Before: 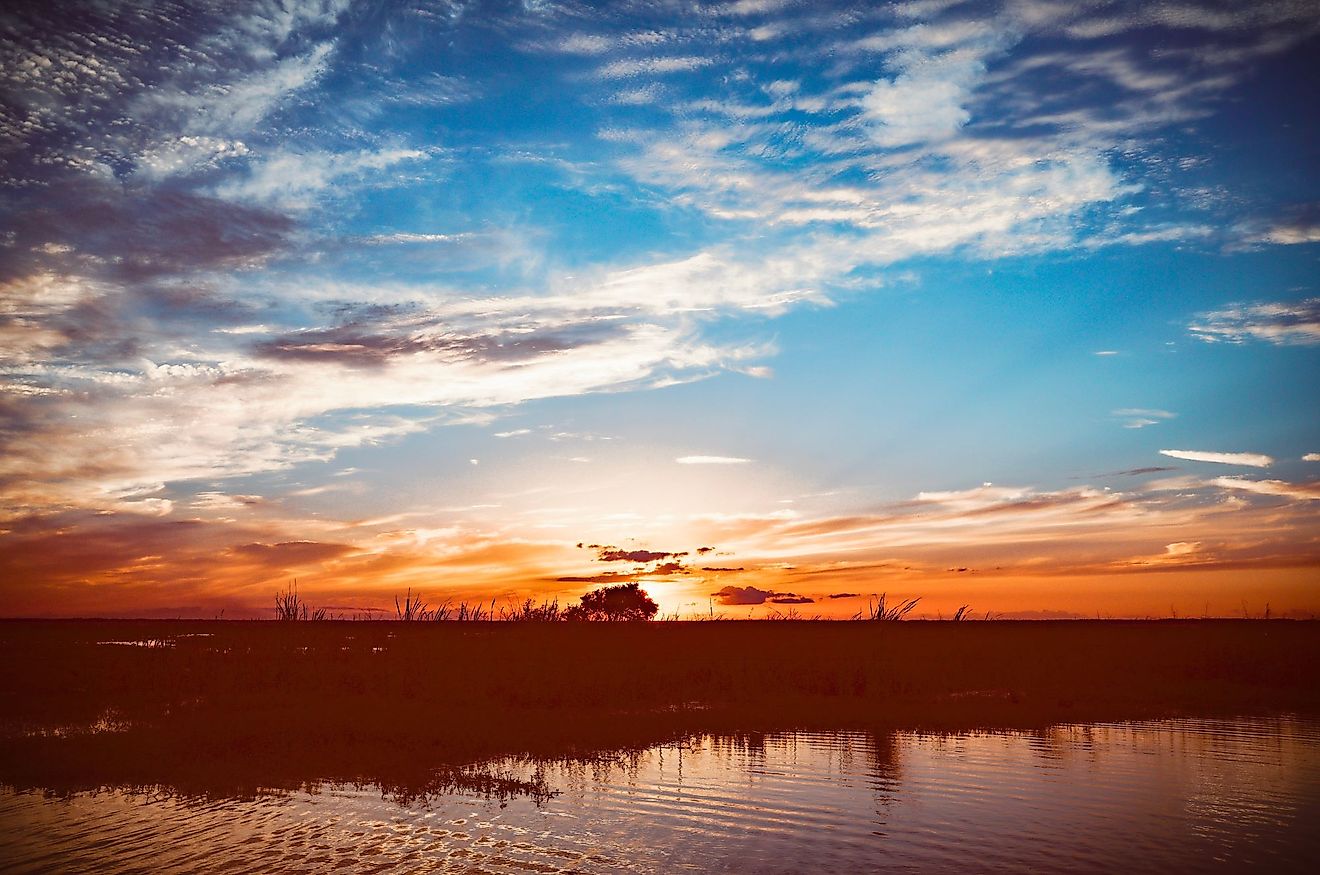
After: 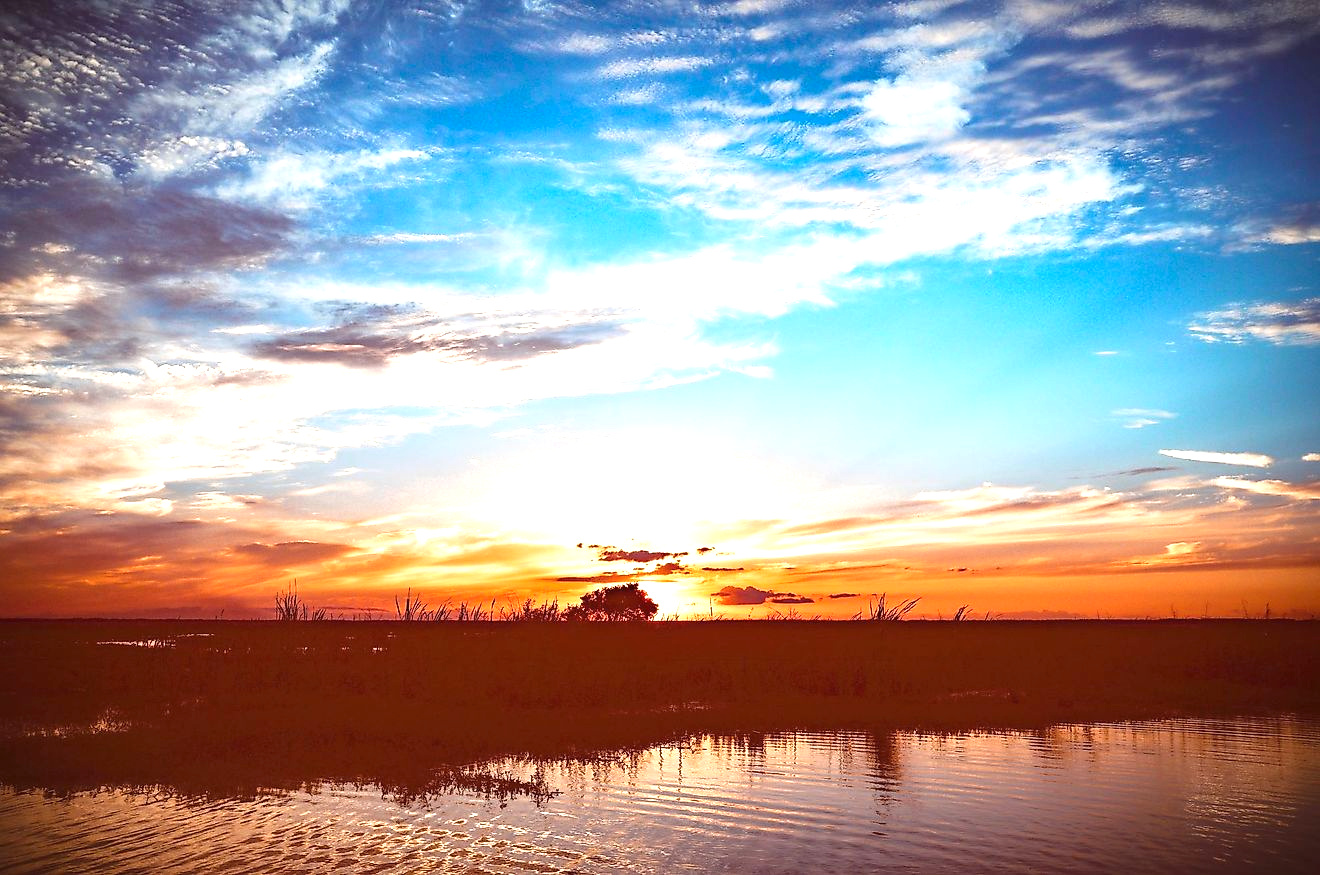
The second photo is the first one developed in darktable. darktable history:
exposure: black level correction 0, exposure 0.897 EV, compensate exposure bias true, compensate highlight preservation false
color zones: curves: ch0 [(0.068, 0.464) (0.25, 0.5) (0.48, 0.508) (0.75, 0.536) (0.886, 0.476) (0.967, 0.456)]; ch1 [(0.066, 0.456) (0.25, 0.5) (0.616, 0.508) (0.746, 0.56) (0.934, 0.444)]
